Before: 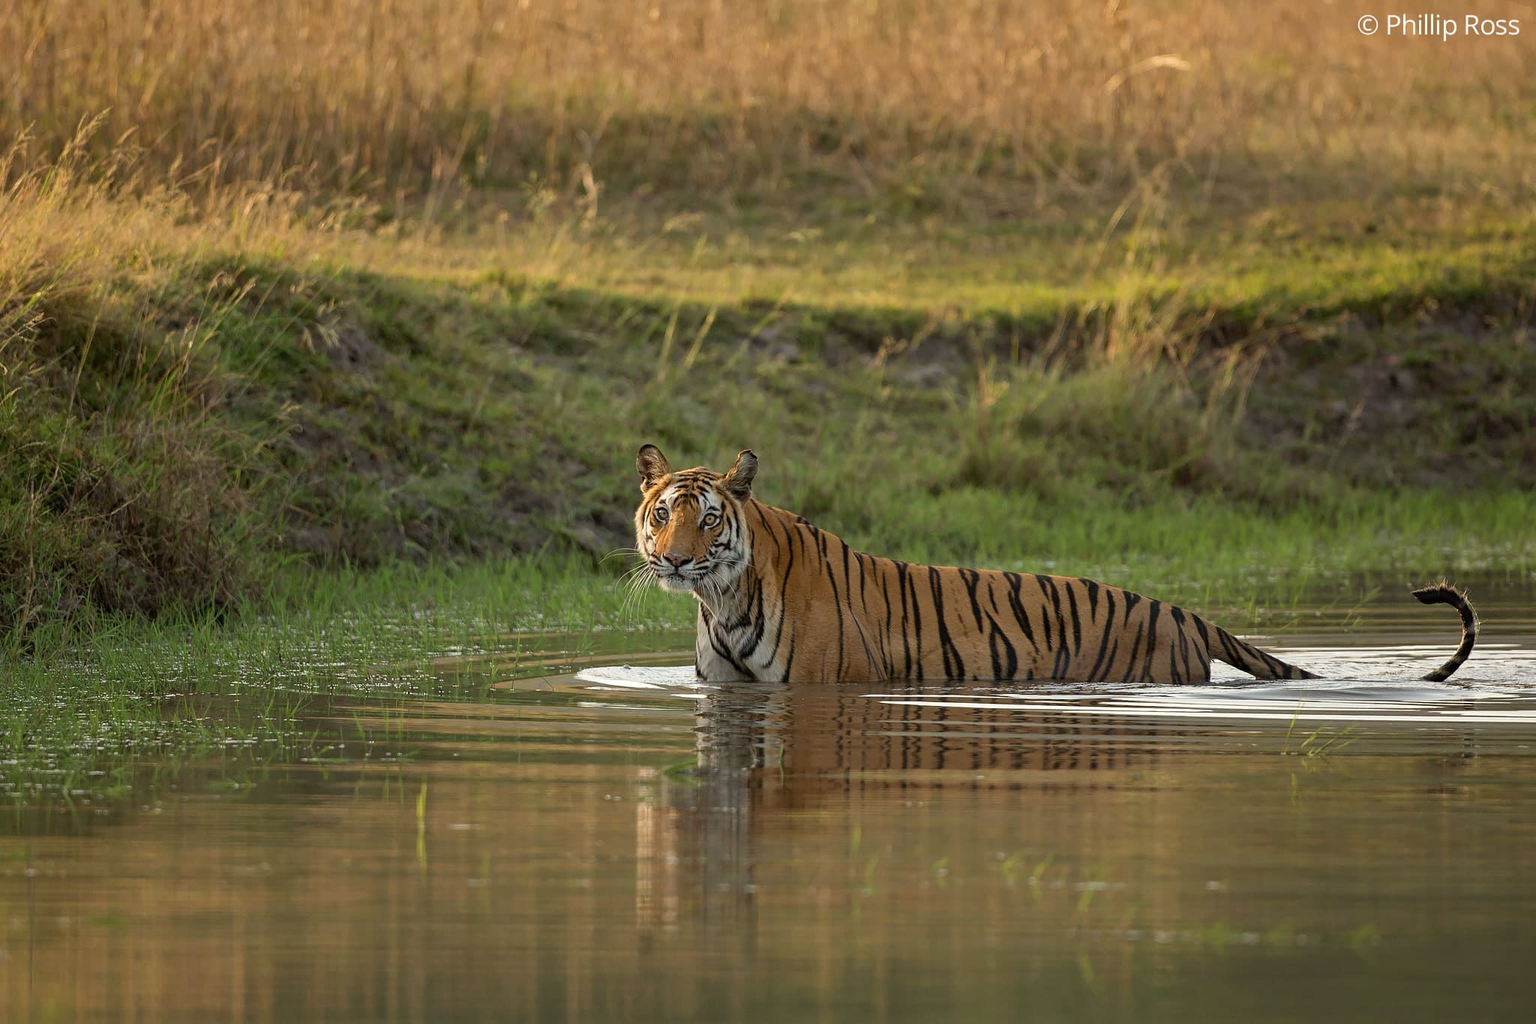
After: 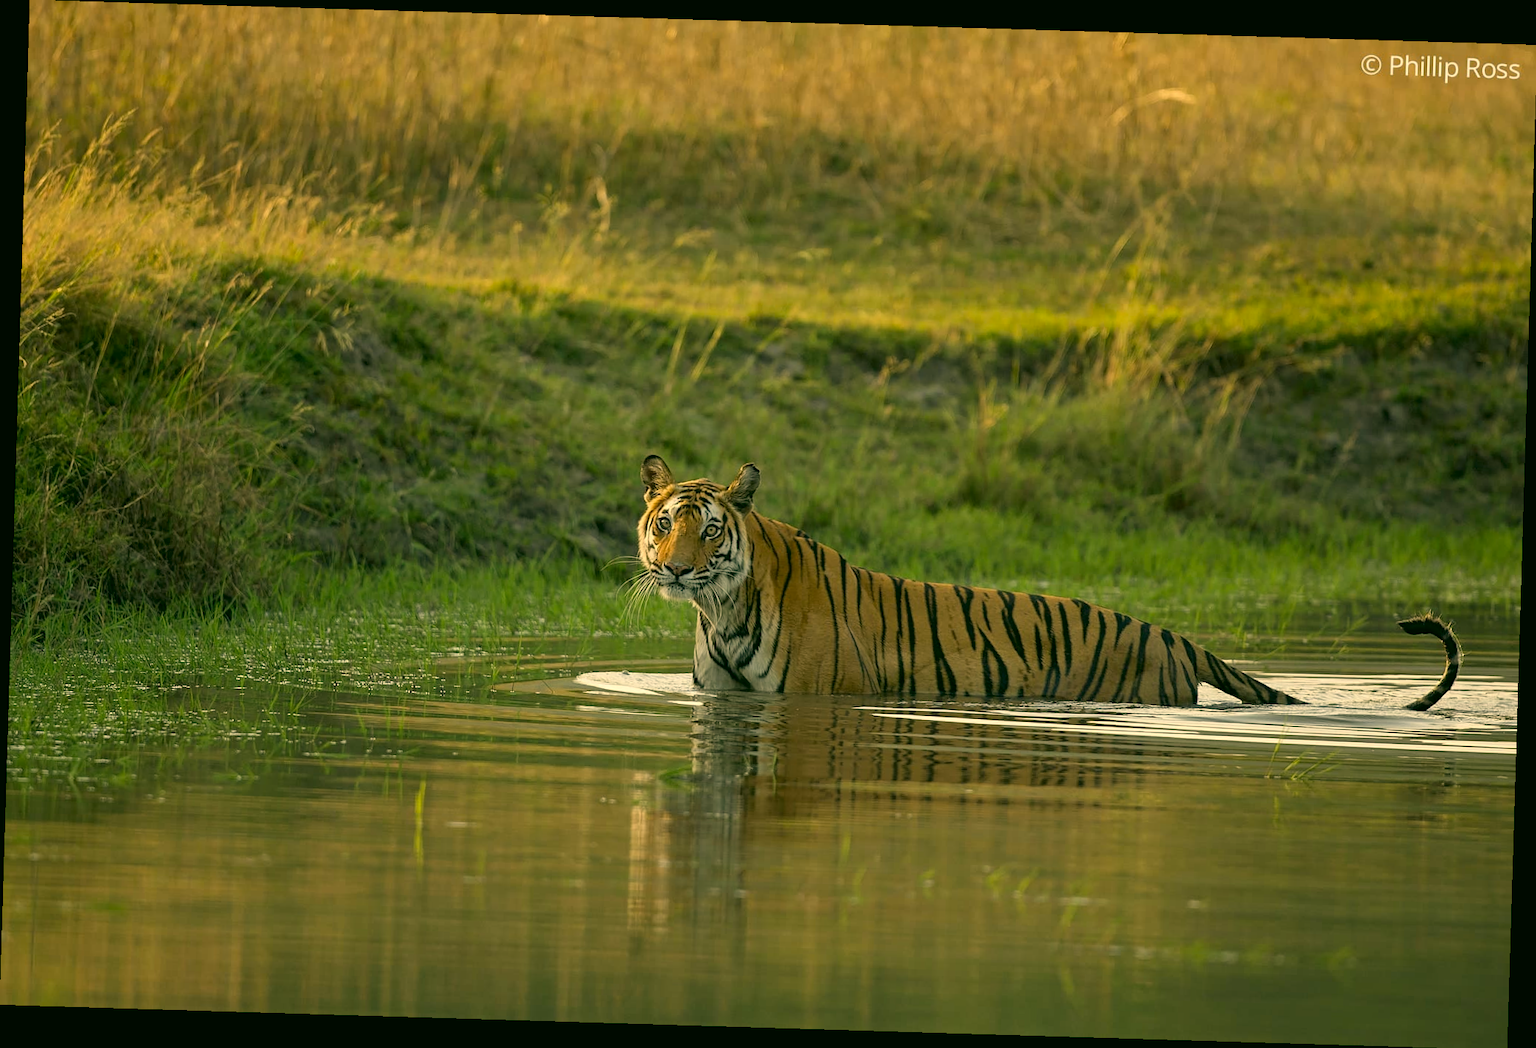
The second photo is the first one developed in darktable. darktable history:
rotate and perspective: rotation 1.72°, automatic cropping off
color correction: highlights a* 5.3, highlights b* 24.26, shadows a* -15.58, shadows b* 4.02
